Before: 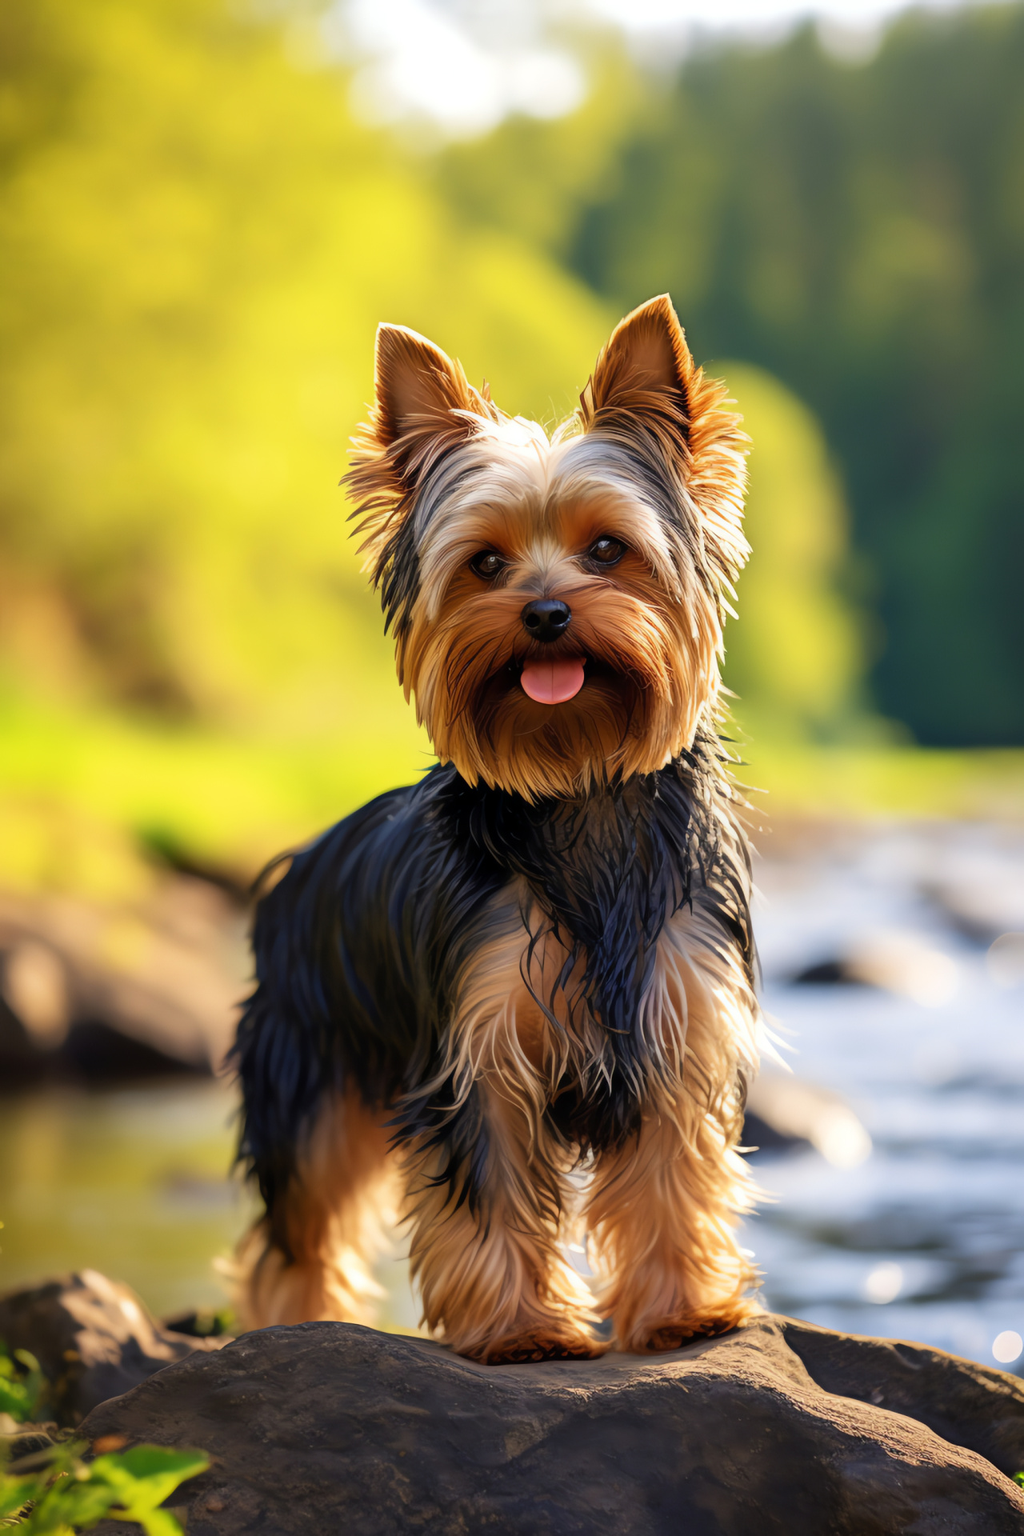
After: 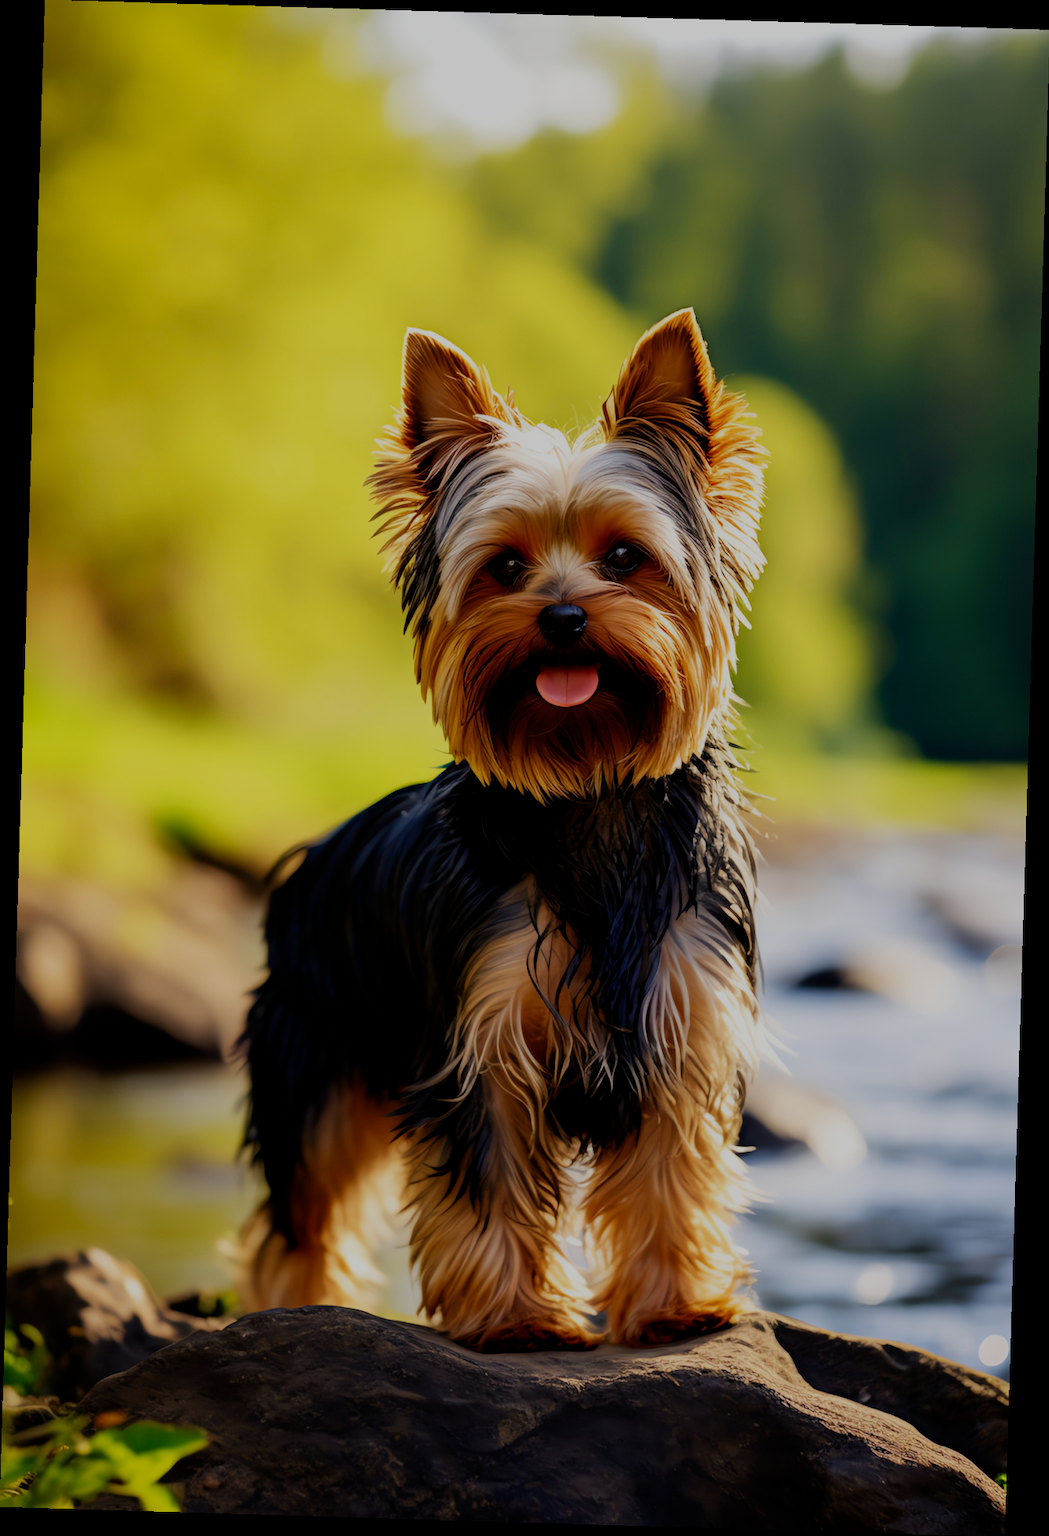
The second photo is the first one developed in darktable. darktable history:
filmic rgb: middle gray luminance 29%, black relative exposure -10.3 EV, white relative exposure 5.5 EV, threshold 6 EV, target black luminance 0%, hardness 3.95, latitude 2.04%, contrast 1.132, highlights saturation mix 5%, shadows ↔ highlights balance 15.11%, preserve chrominance no, color science v3 (2019), use custom middle-gray values true, iterations of high-quality reconstruction 0, enable highlight reconstruction true
rotate and perspective: rotation 1.72°, automatic cropping off
